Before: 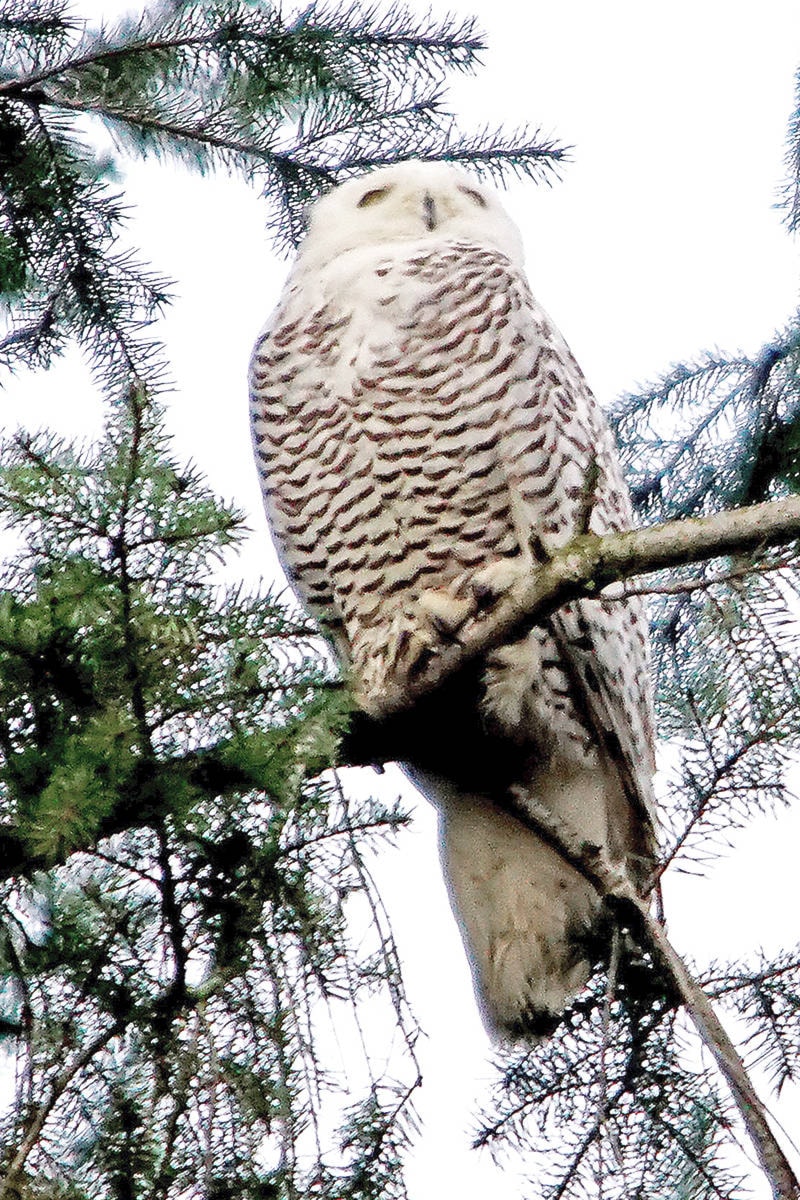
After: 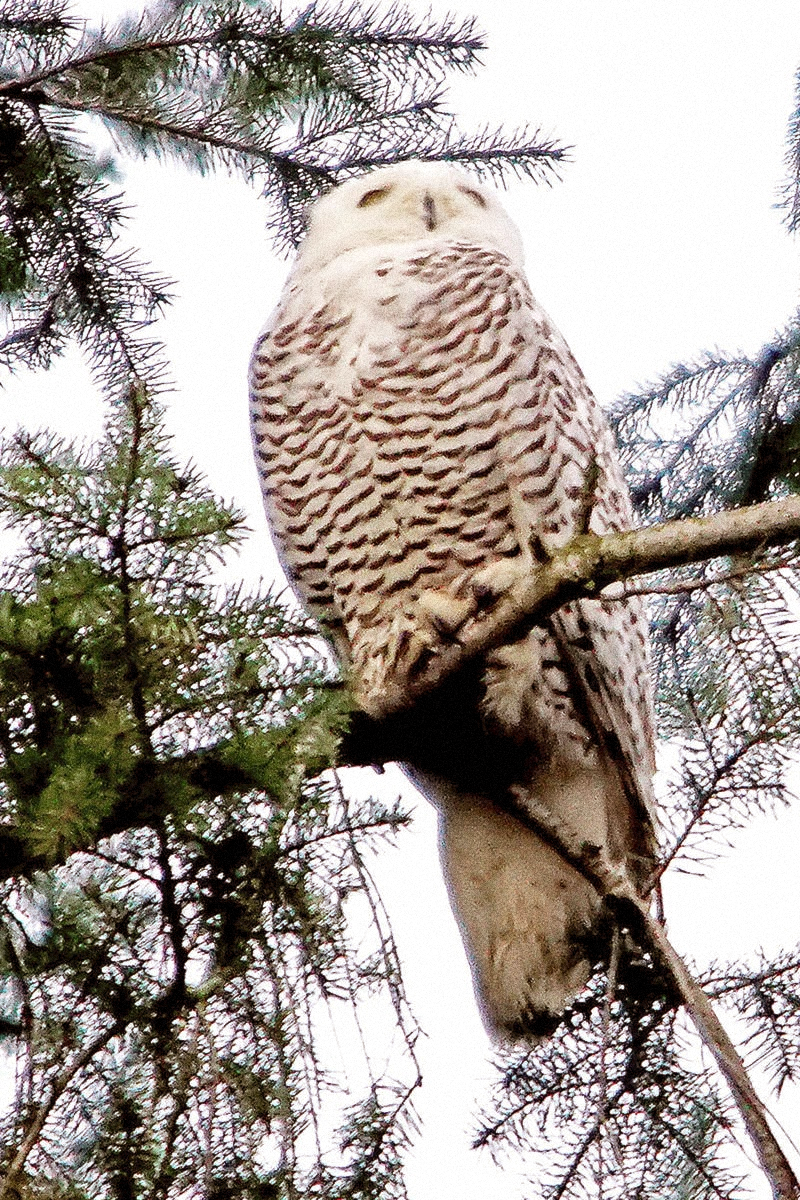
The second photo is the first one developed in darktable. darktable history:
grain: coarseness 14.49 ISO, strength 48.04%, mid-tones bias 35%
rgb levels: mode RGB, independent channels, levels [[0, 0.5, 1], [0, 0.521, 1], [0, 0.536, 1]]
